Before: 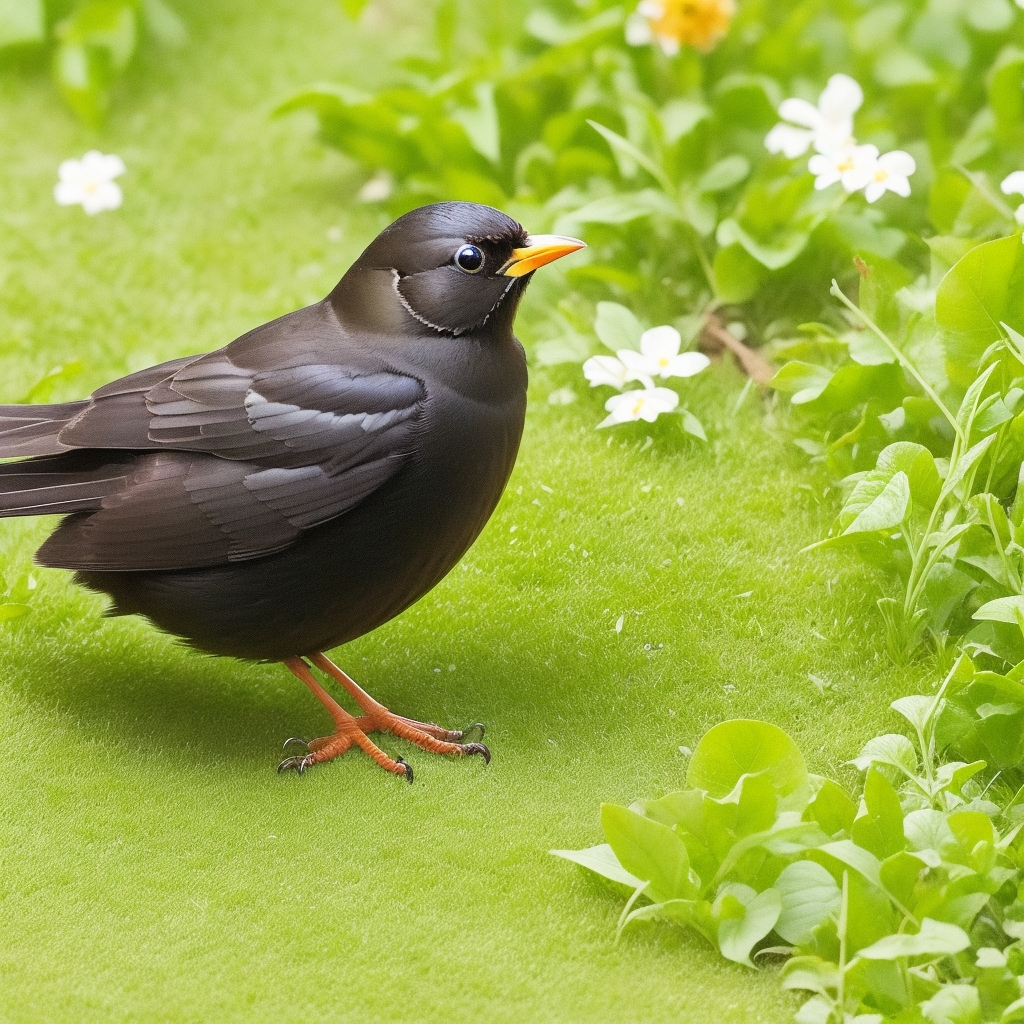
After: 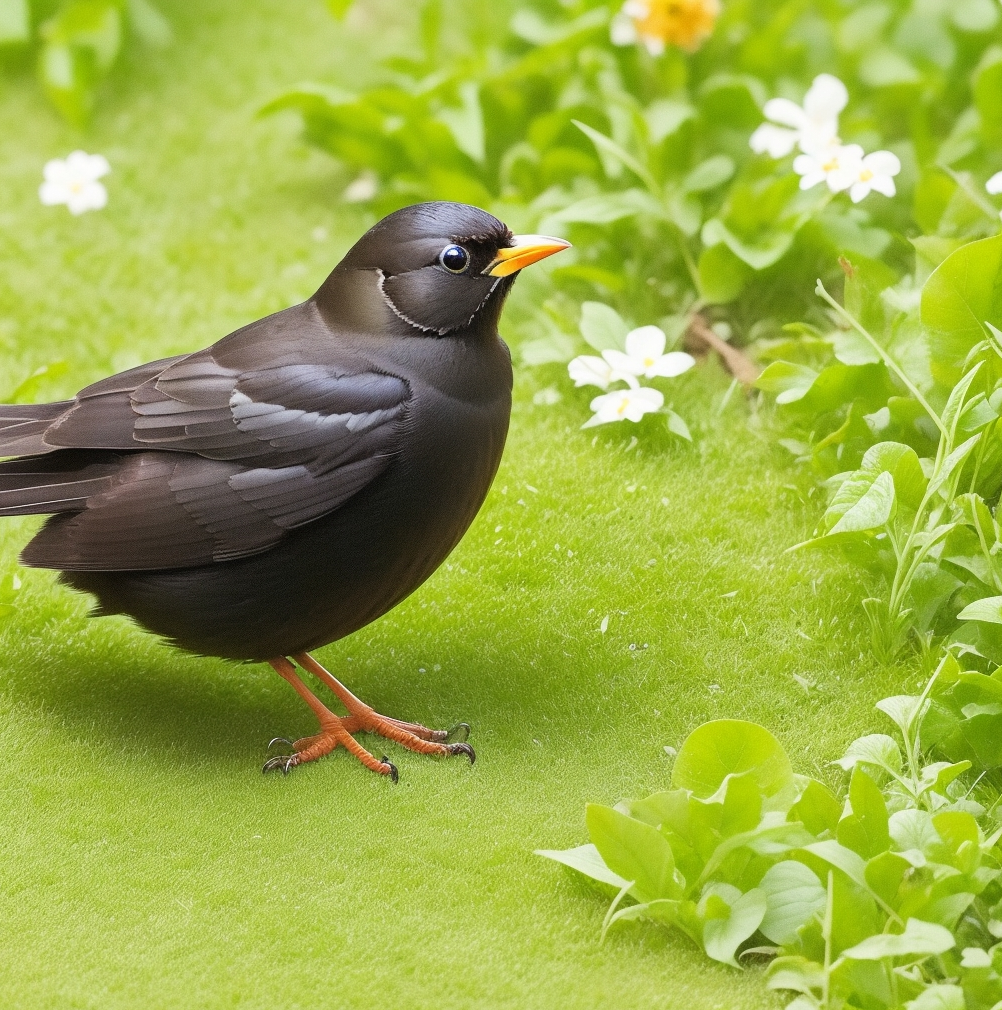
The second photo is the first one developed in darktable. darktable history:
crop and rotate: left 1.491%, right 0.566%, bottom 1.313%
